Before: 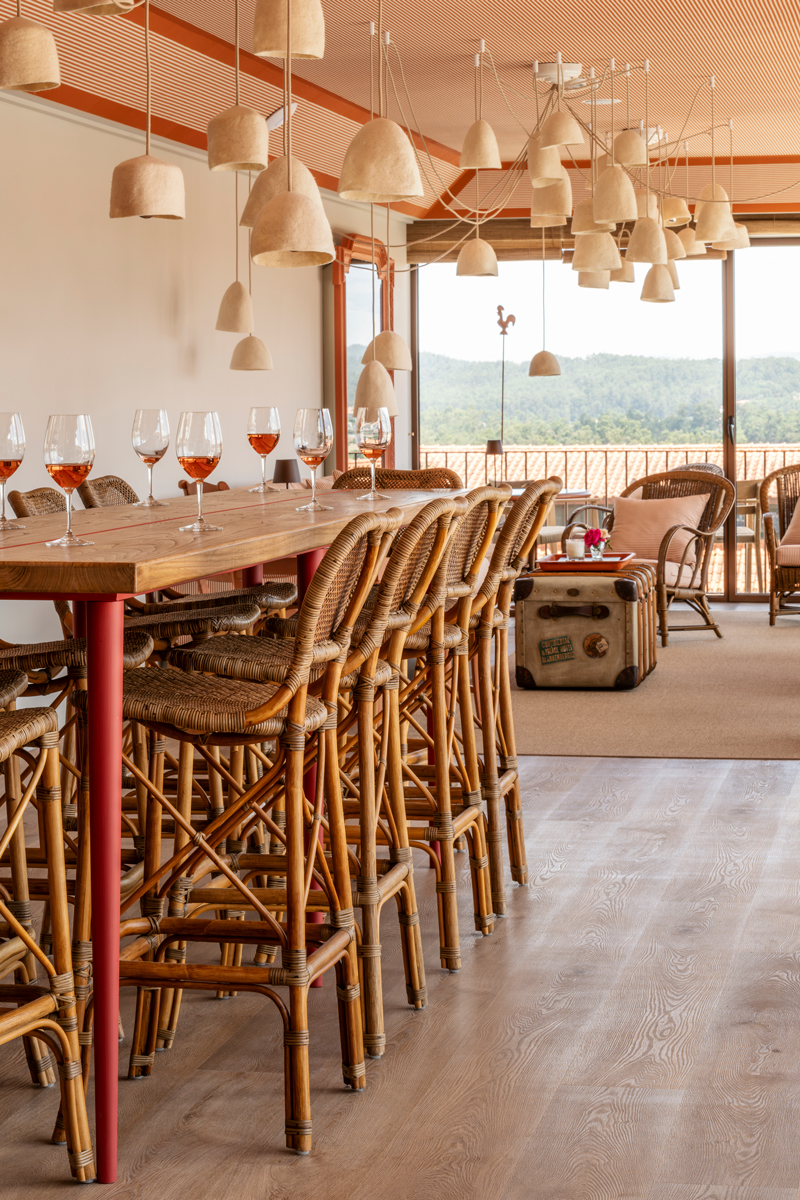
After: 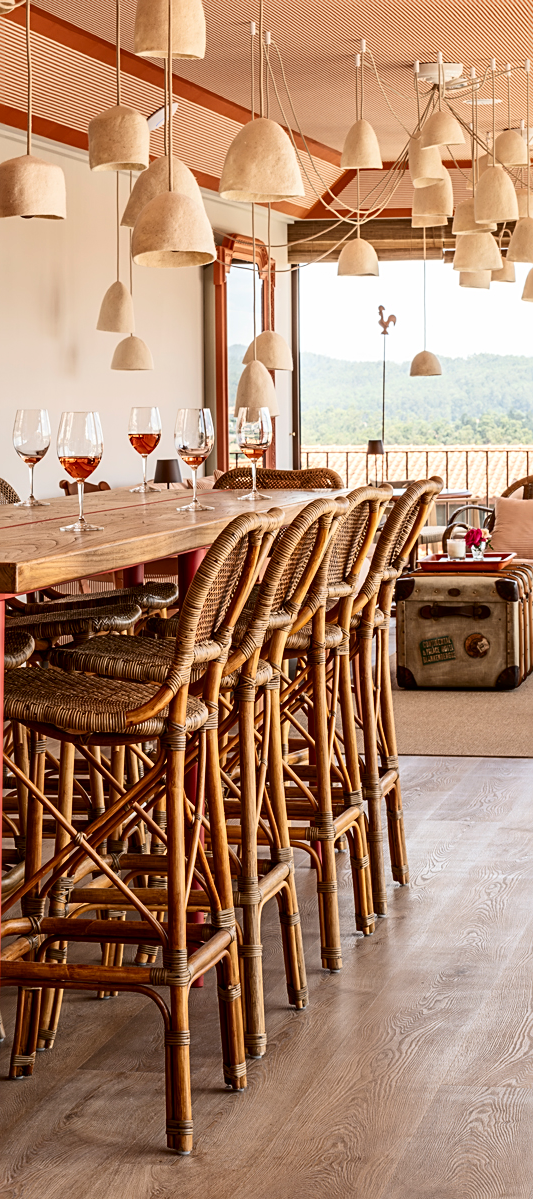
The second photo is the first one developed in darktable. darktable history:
contrast brightness saturation: contrast 0.22
sharpen: on, module defaults
crop and rotate: left 15.055%, right 18.278%
